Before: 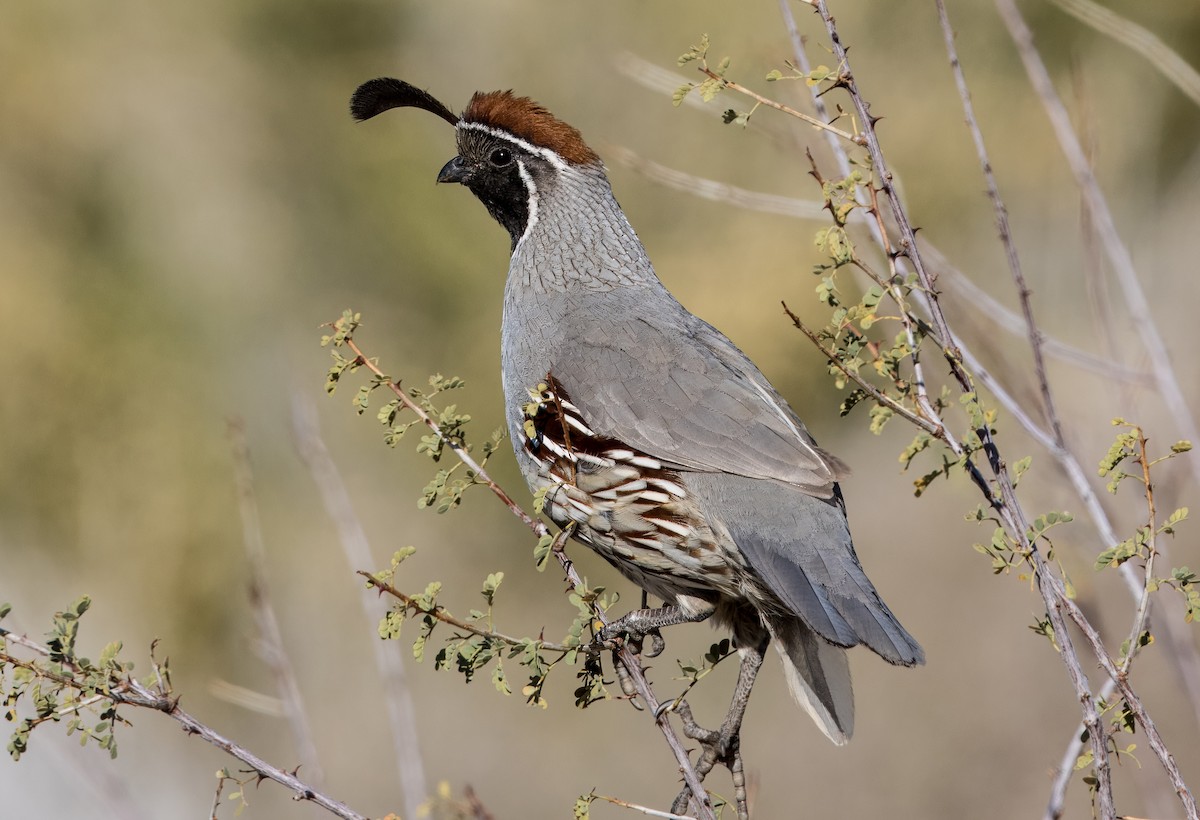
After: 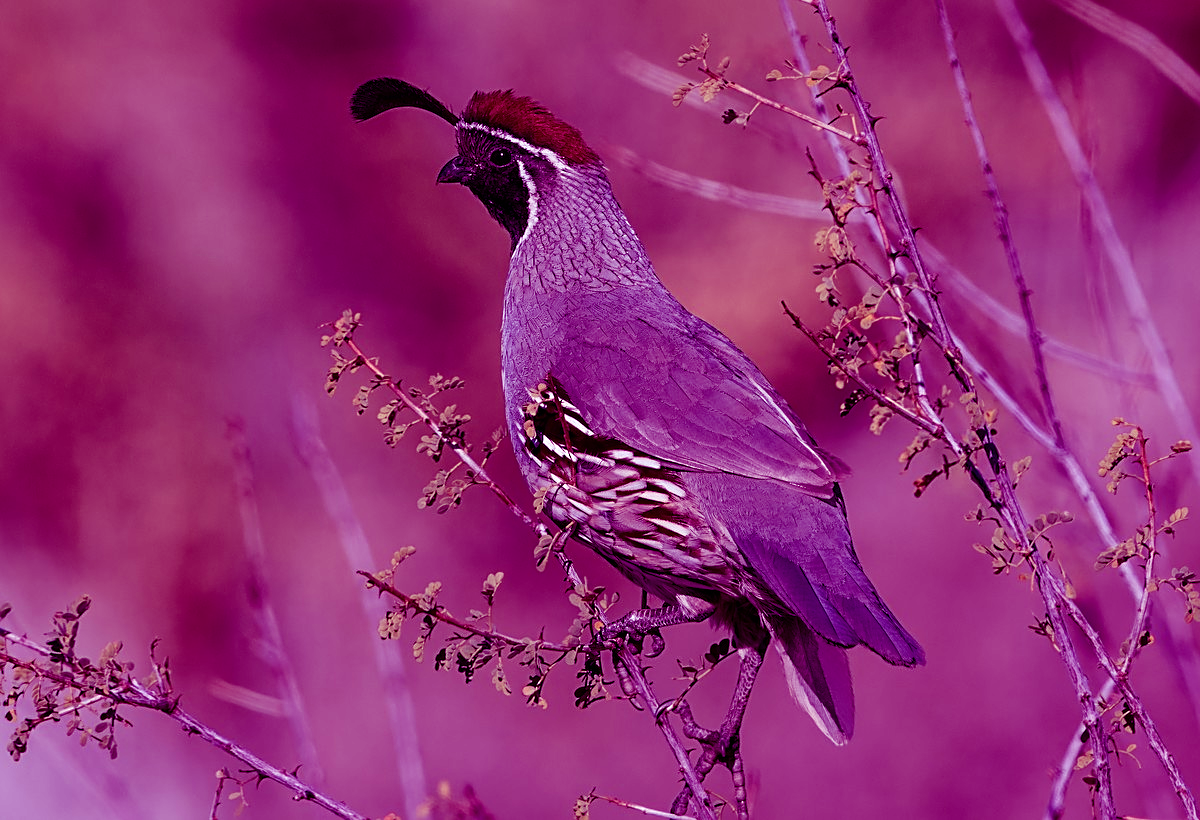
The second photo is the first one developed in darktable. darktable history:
color correction: highlights a* -0.137, highlights b* -5.91, shadows a* -0.137, shadows b* -0.137
color balance: mode lift, gamma, gain (sRGB), lift [1, 1, 0.101, 1]
sharpen: on, module defaults
